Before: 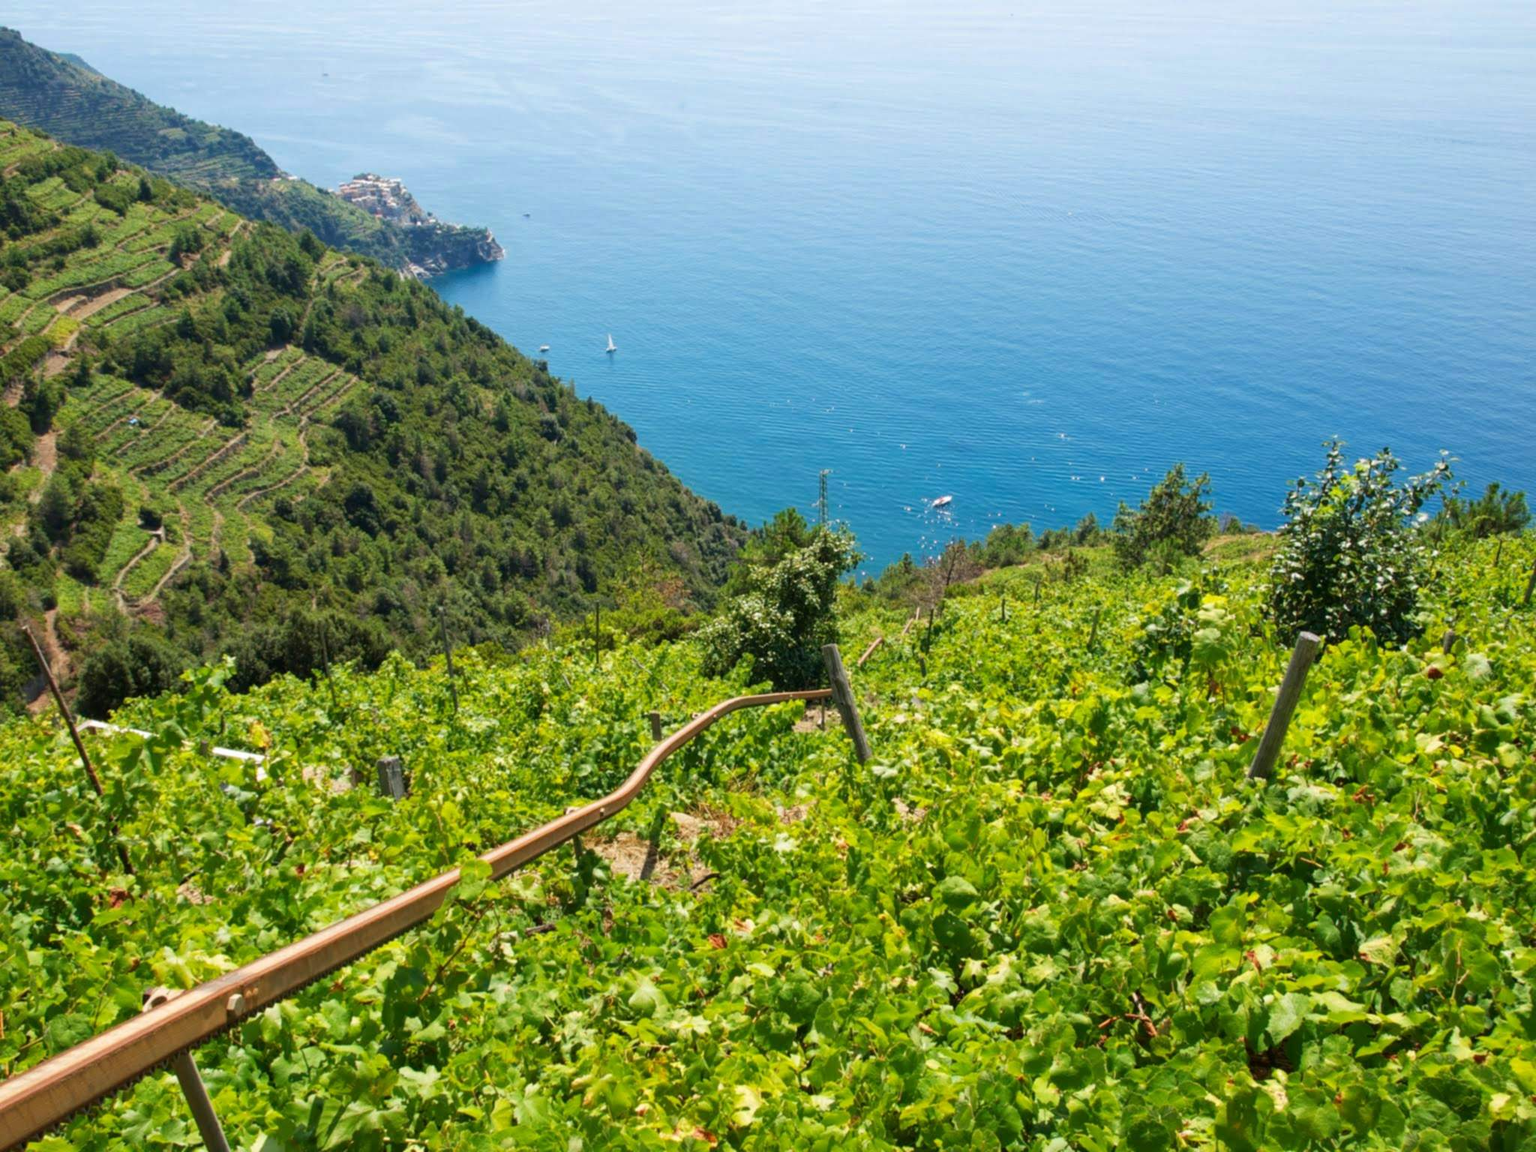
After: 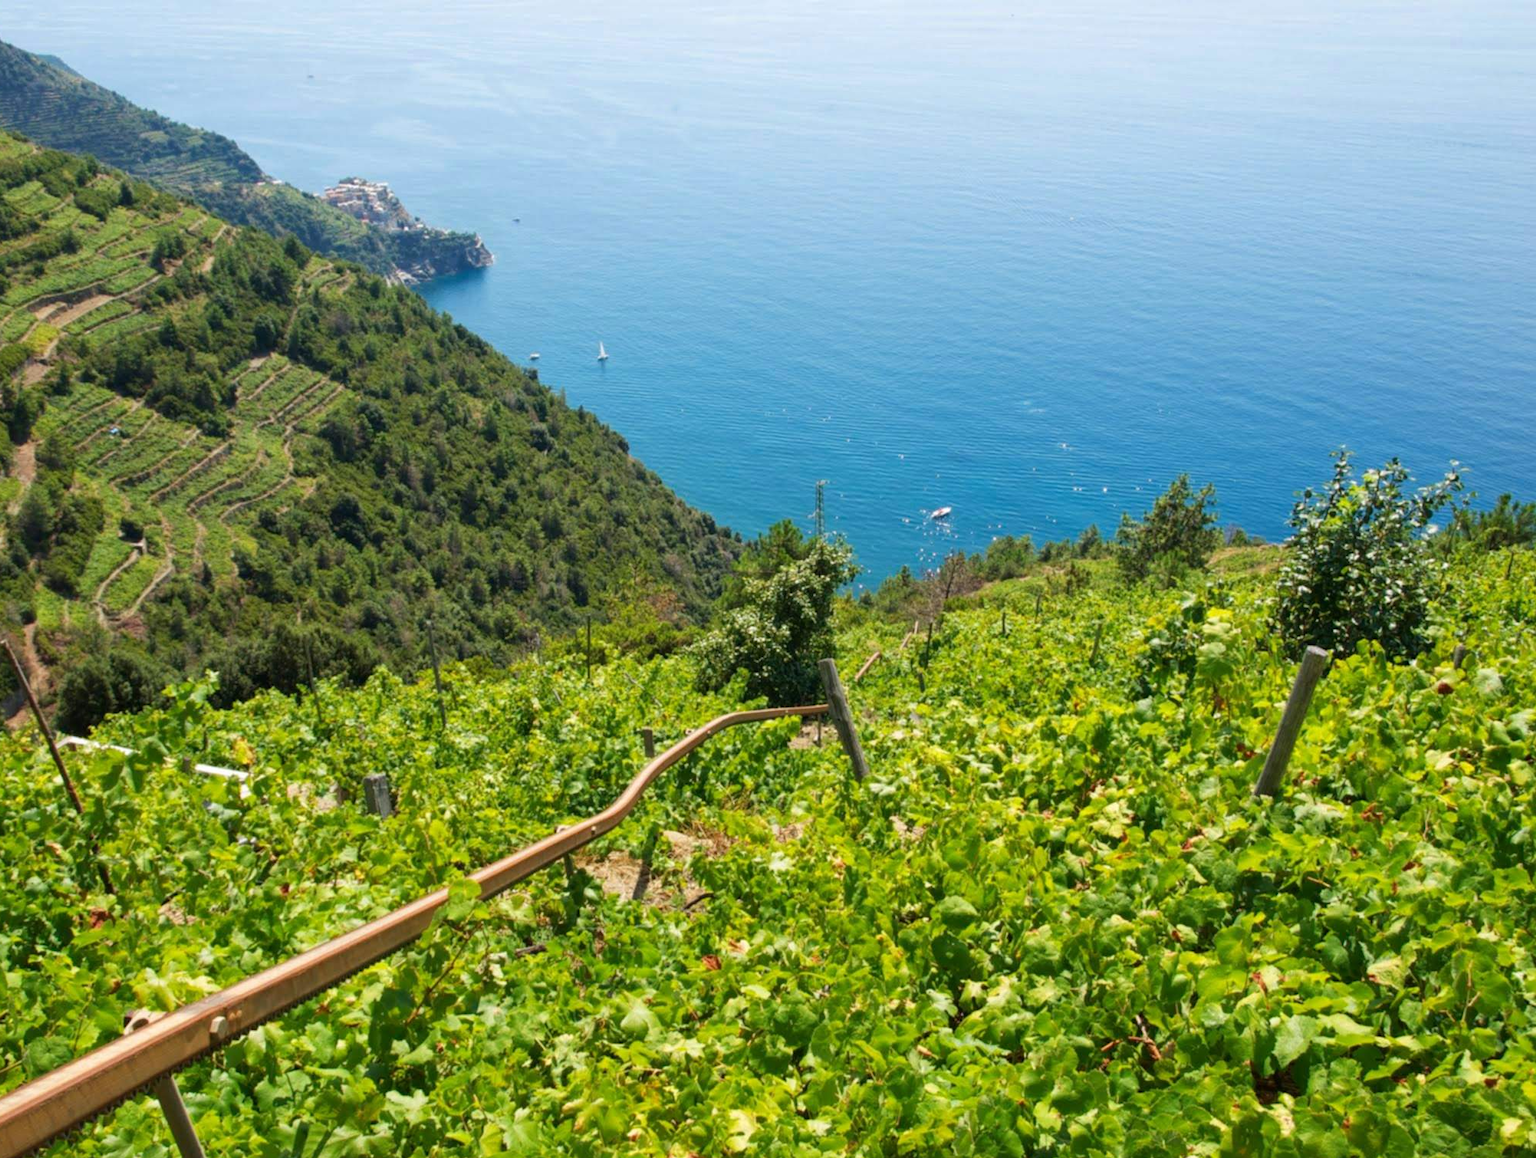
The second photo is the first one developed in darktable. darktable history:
crop and rotate: left 1.463%, right 0.71%, bottom 1.61%
